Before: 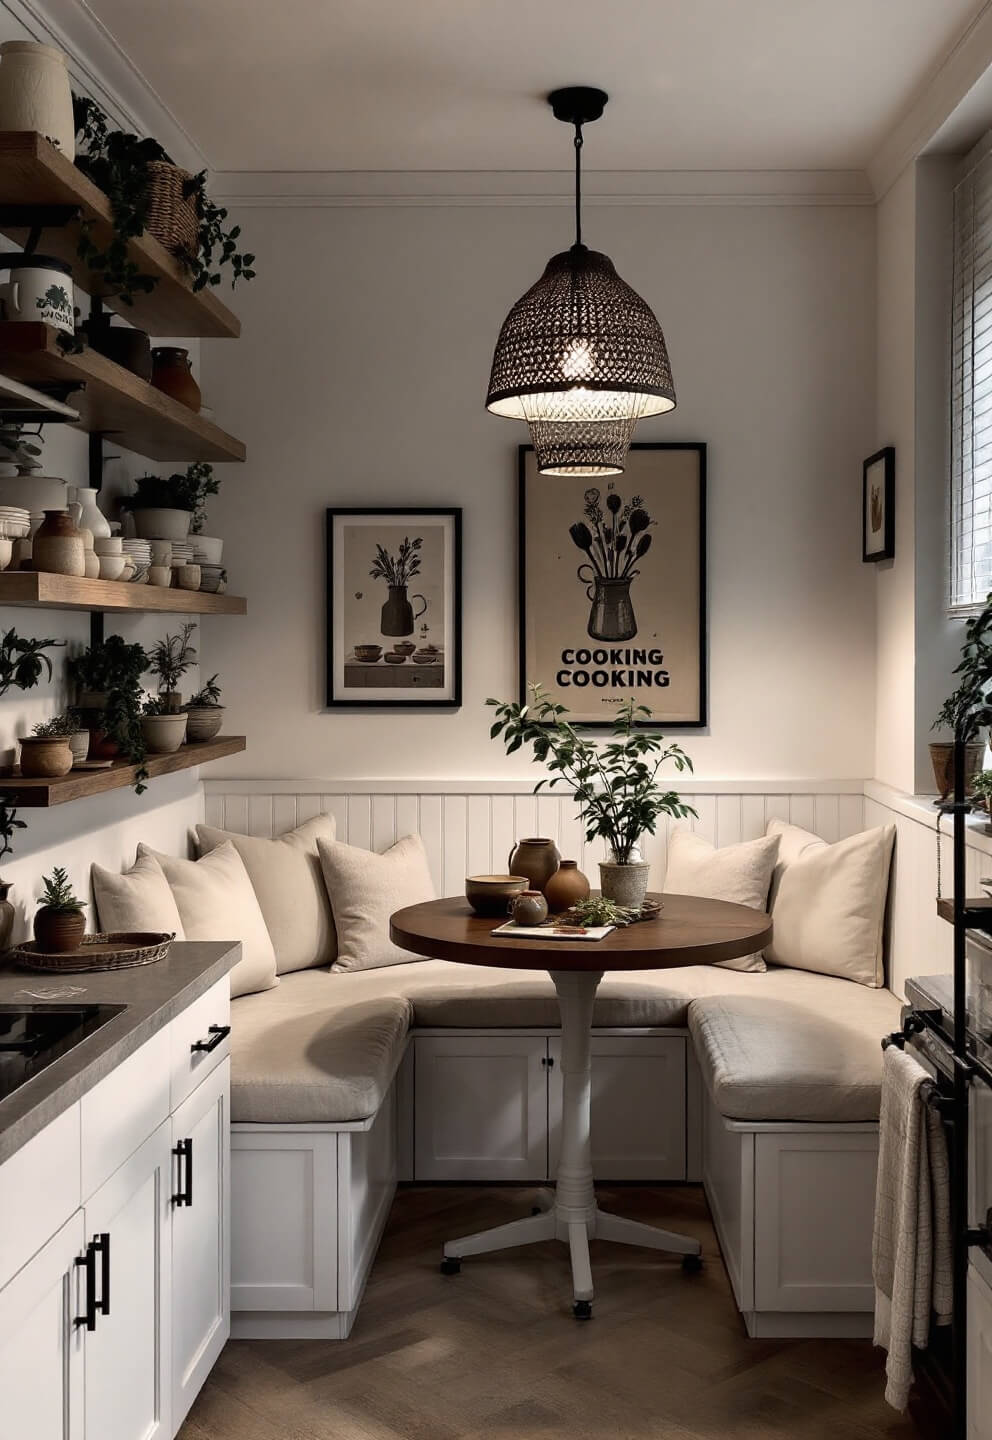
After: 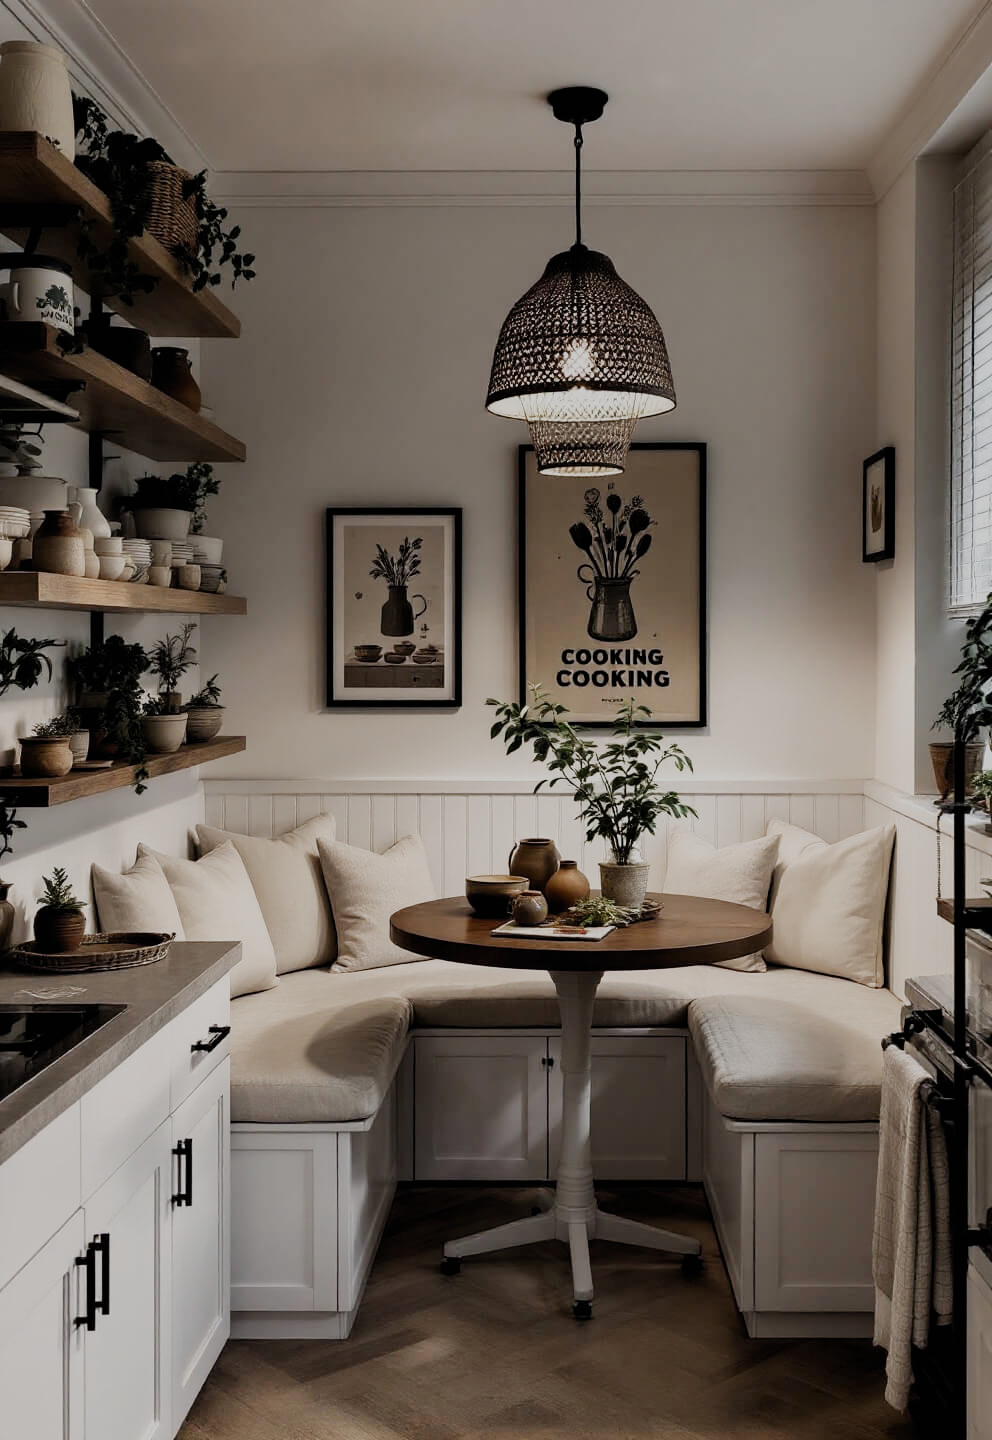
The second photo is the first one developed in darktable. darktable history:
filmic rgb: black relative exposure -7.46 EV, white relative exposure 4.88 EV, hardness 3.4, preserve chrominance no, color science v5 (2021), iterations of high-quality reconstruction 0, contrast in shadows safe, contrast in highlights safe
